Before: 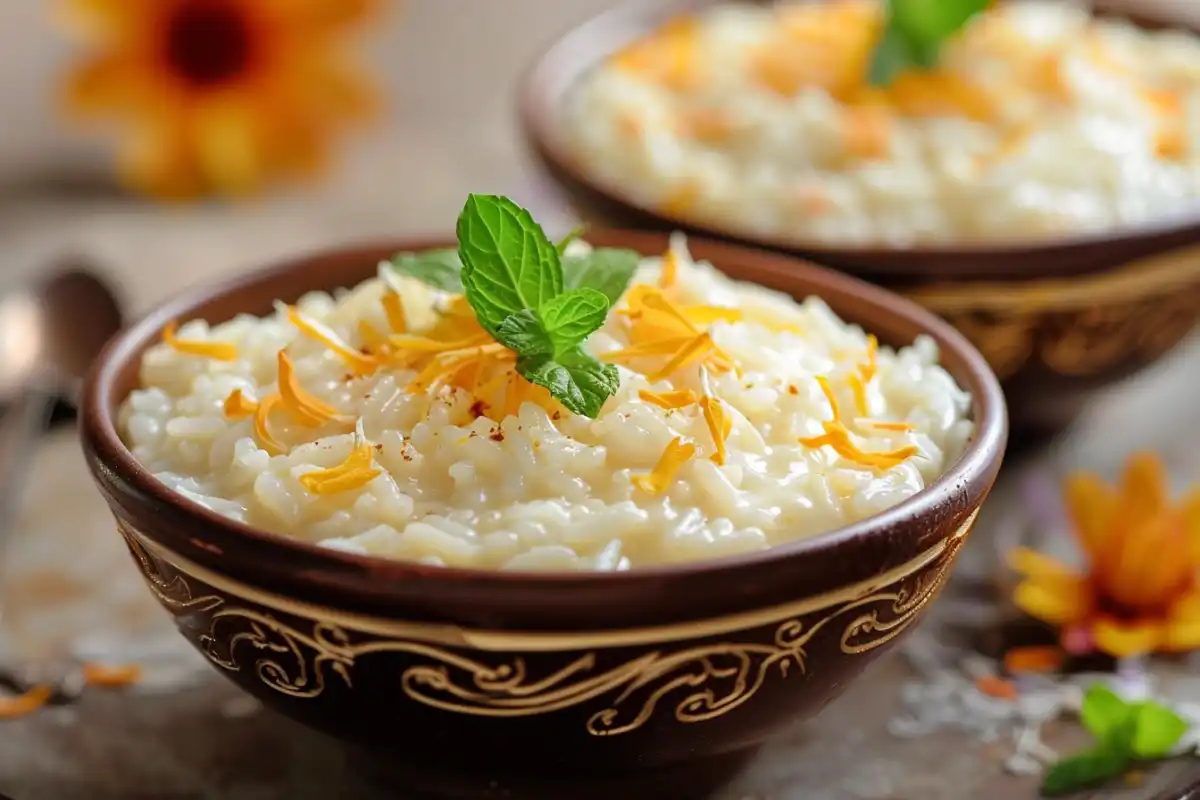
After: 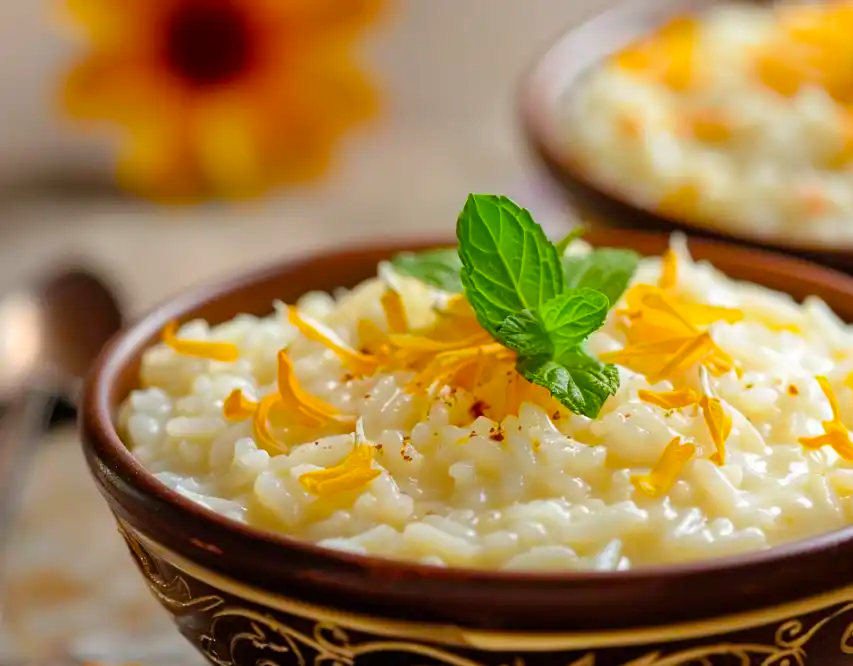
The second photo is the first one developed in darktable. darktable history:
crop: right 28.885%, bottom 16.626%
color balance rgb: perceptual saturation grading › global saturation 34.05%, global vibrance 5.56%
